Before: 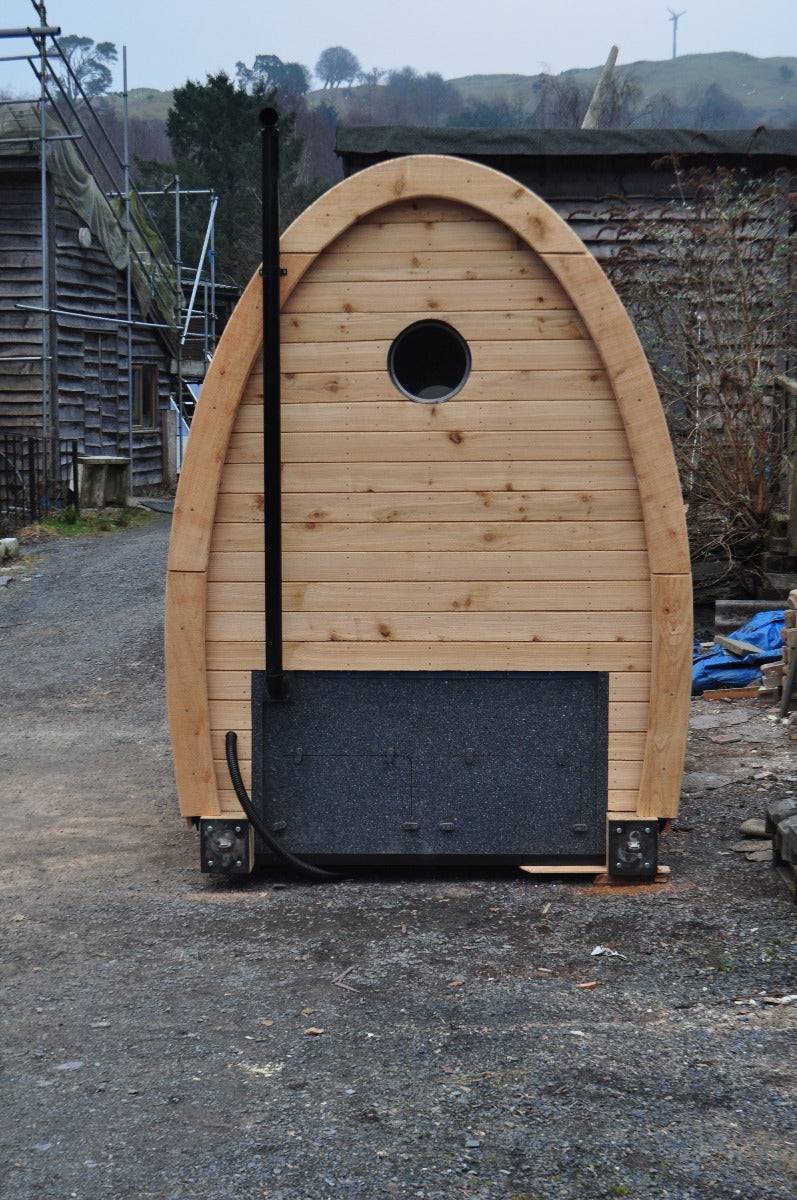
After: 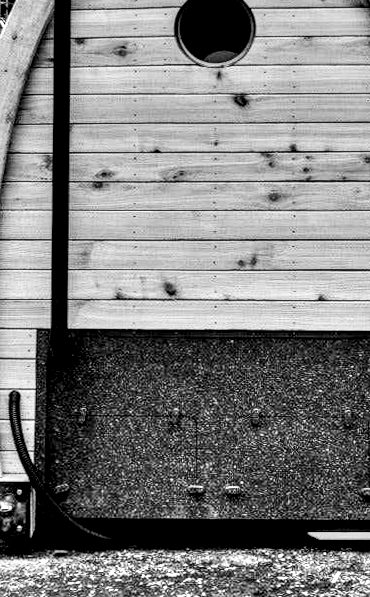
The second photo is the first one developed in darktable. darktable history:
rotate and perspective: rotation 0.215°, lens shift (vertical) -0.139, crop left 0.069, crop right 0.939, crop top 0.002, crop bottom 0.996
local contrast: detail 203%
filmic rgb: black relative exposure -11.88 EV, white relative exposure 5.43 EV, threshold 3 EV, hardness 4.49, latitude 50%, contrast 1.14, color science v5 (2021), contrast in shadows safe, contrast in highlights safe, enable highlight reconstruction true
tone equalizer: -7 EV 0.15 EV, -6 EV 0.6 EV, -5 EV 1.15 EV, -4 EV 1.33 EV, -3 EV 1.15 EV, -2 EV 0.6 EV, -1 EV 0.15 EV, mask exposure compensation -0.5 EV
contrast brightness saturation: contrast 0.28
shadows and highlights: shadows 37.27, highlights -28.18, soften with gaussian
monochrome: on, module defaults
crop: left 25%, top 25%, right 25%, bottom 25%
